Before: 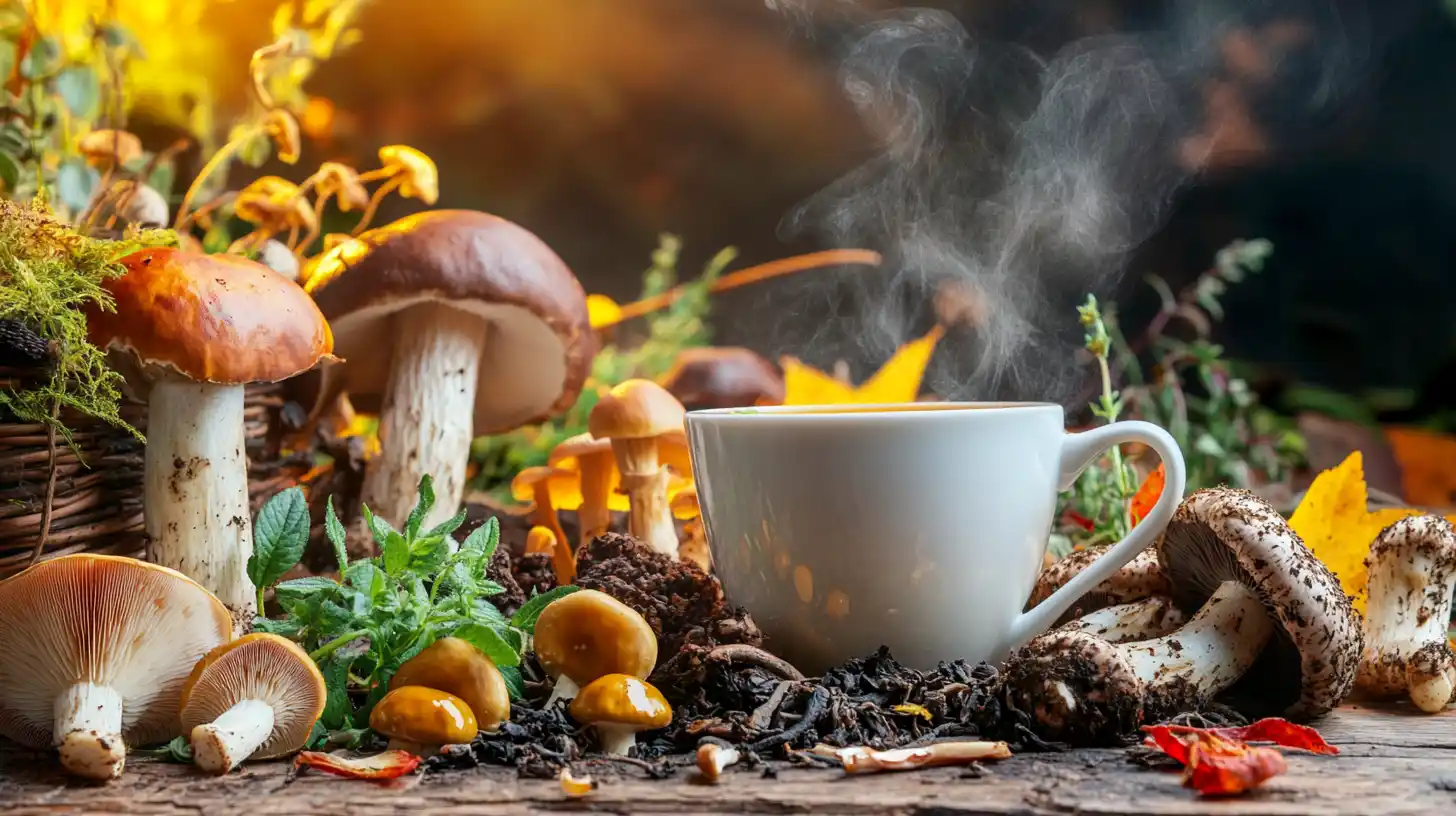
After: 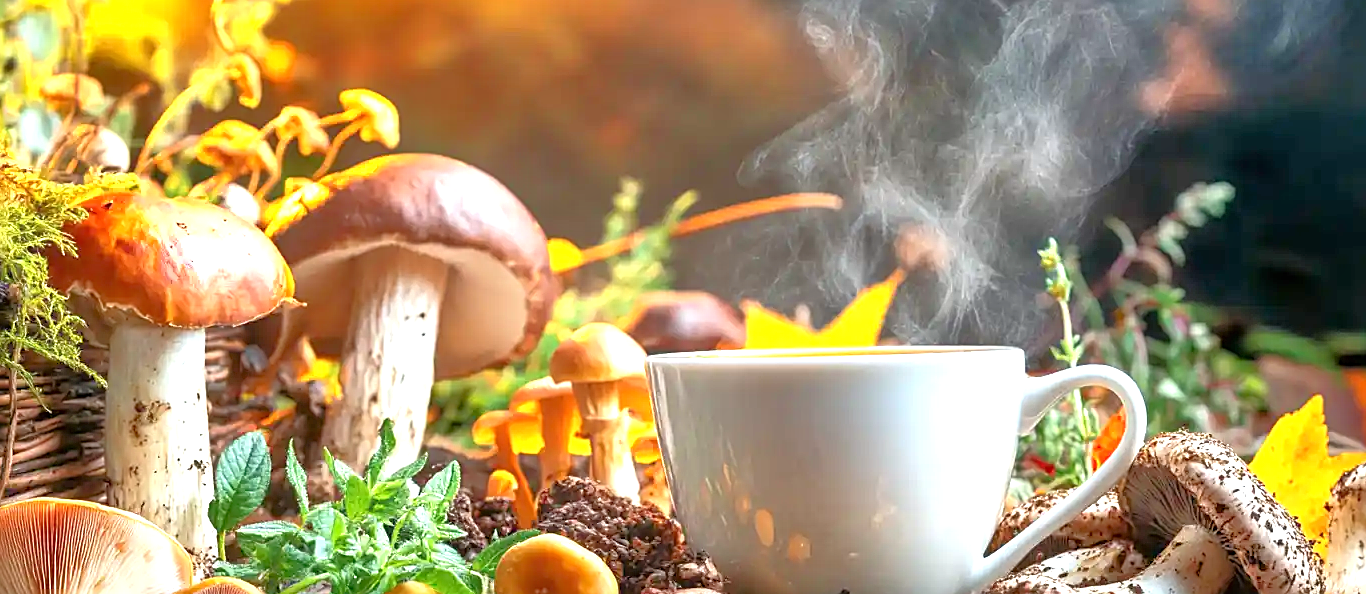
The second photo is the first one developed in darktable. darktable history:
tone equalizer: -7 EV 0.161 EV, -6 EV 0.565 EV, -5 EV 1.14 EV, -4 EV 1.33 EV, -3 EV 1.13 EV, -2 EV 0.6 EV, -1 EV 0.16 EV
sharpen: on, module defaults
exposure: black level correction 0, exposure 1.011 EV, compensate exposure bias true, compensate highlight preservation false
crop: left 2.743%, top 6.983%, right 3.426%, bottom 20.127%
